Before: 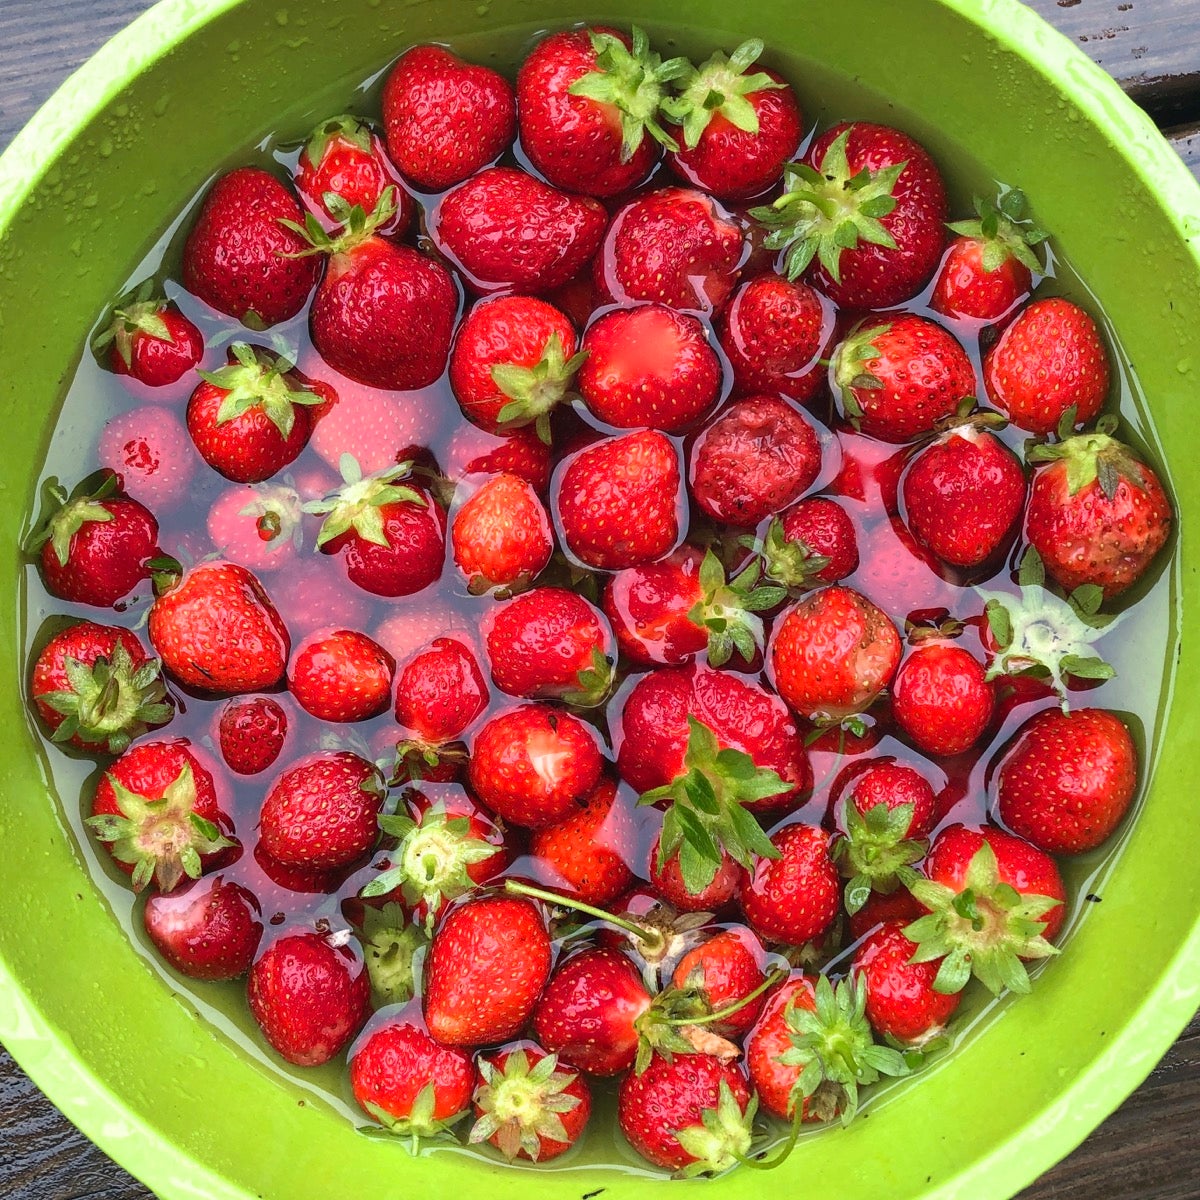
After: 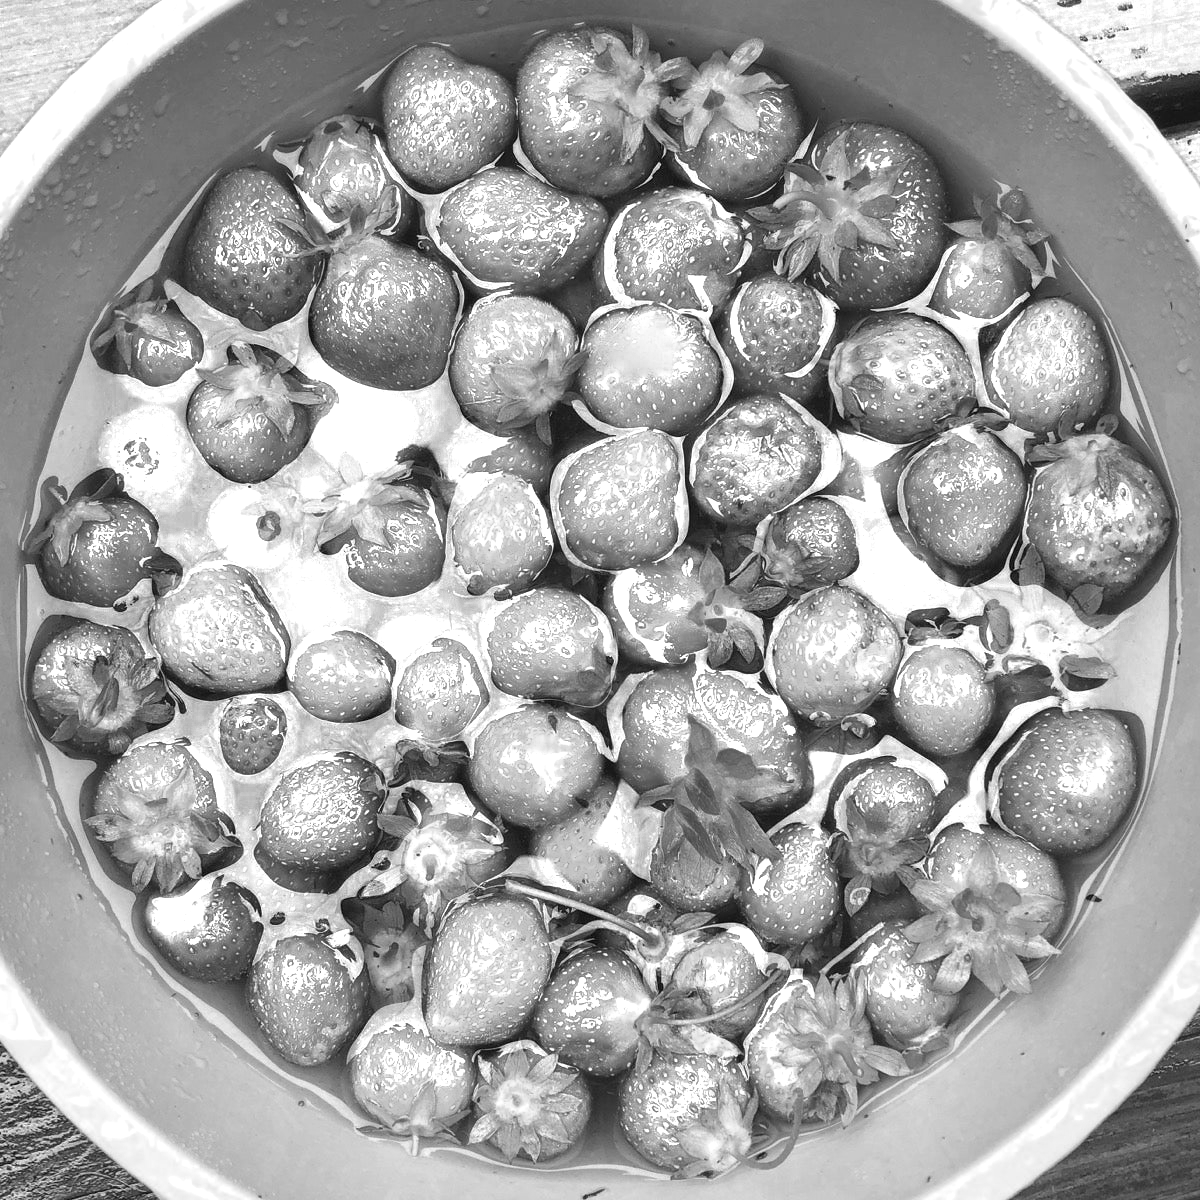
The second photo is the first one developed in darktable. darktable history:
color zones: curves: ch0 [(0, 0.613) (0.01, 0.613) (0.245, 0.448) (0.498, 0.529) (0.642, 0.665) (0.879, 0.777) (0.99, 0.613)]; ch1 [(0, 0.035) (0.121, 0.189) (0.259, 0.197) (0.415, 0.061) (0.589, 0.022) (0.732, 0.022) (0.857, 0.026) (0.991, 0.053)], mix 101.45%
exposure: black level correction 0, exposure 0.699 EV, compensate exposure bias true, compensate highlight preservation false
